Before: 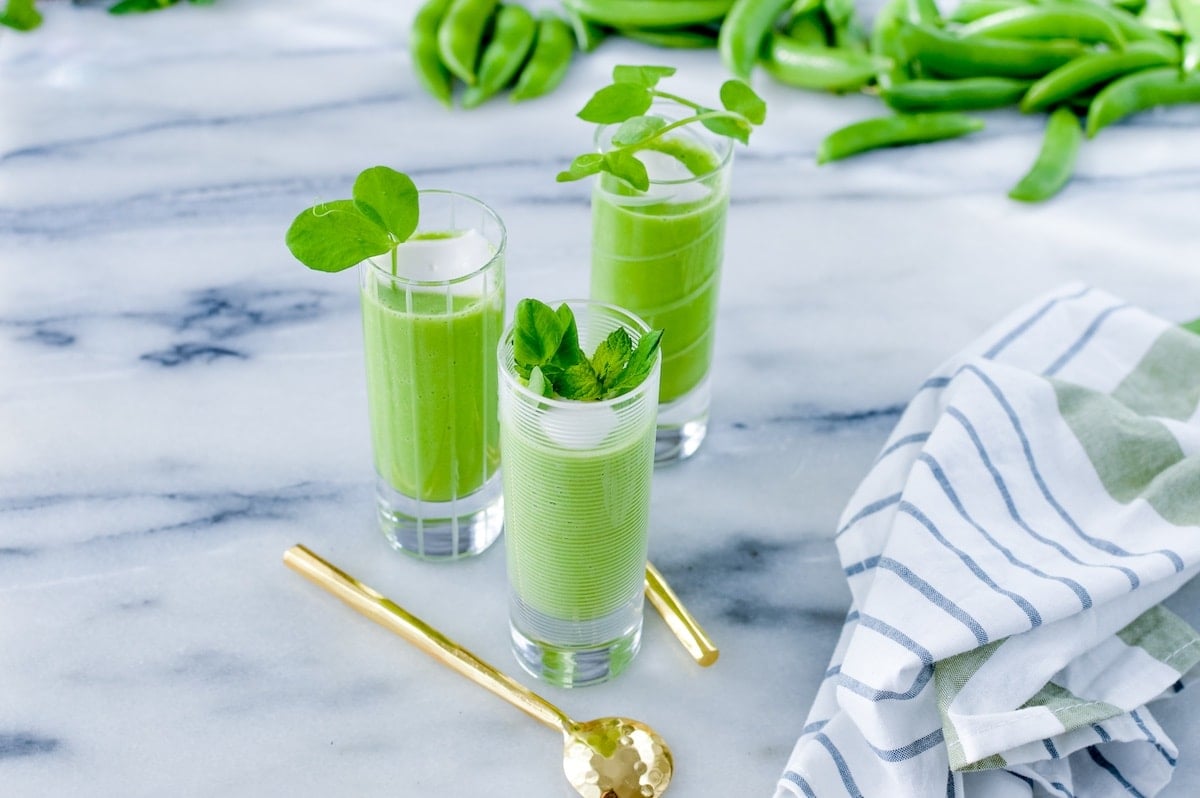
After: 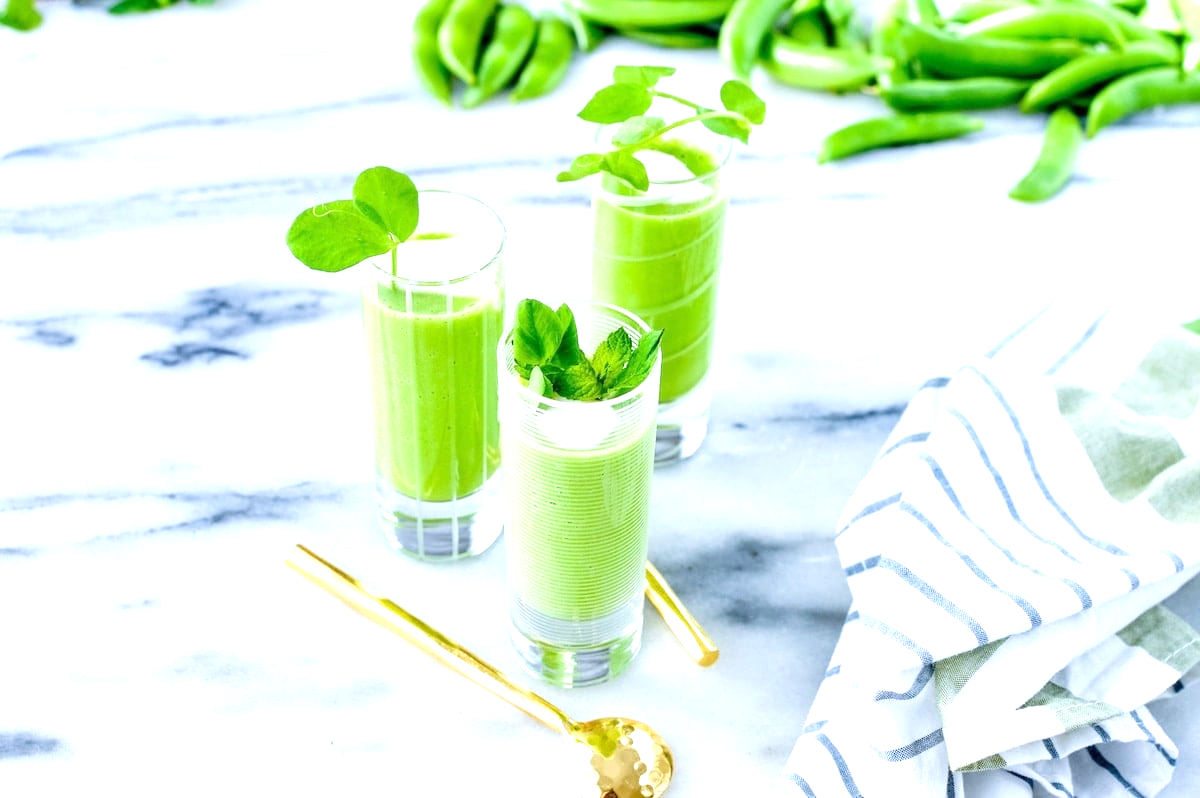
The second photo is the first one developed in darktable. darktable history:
exposure: black level correction 0, exposure 0.938 EV, compensate exposure bias true, compensate highlight preservation false
